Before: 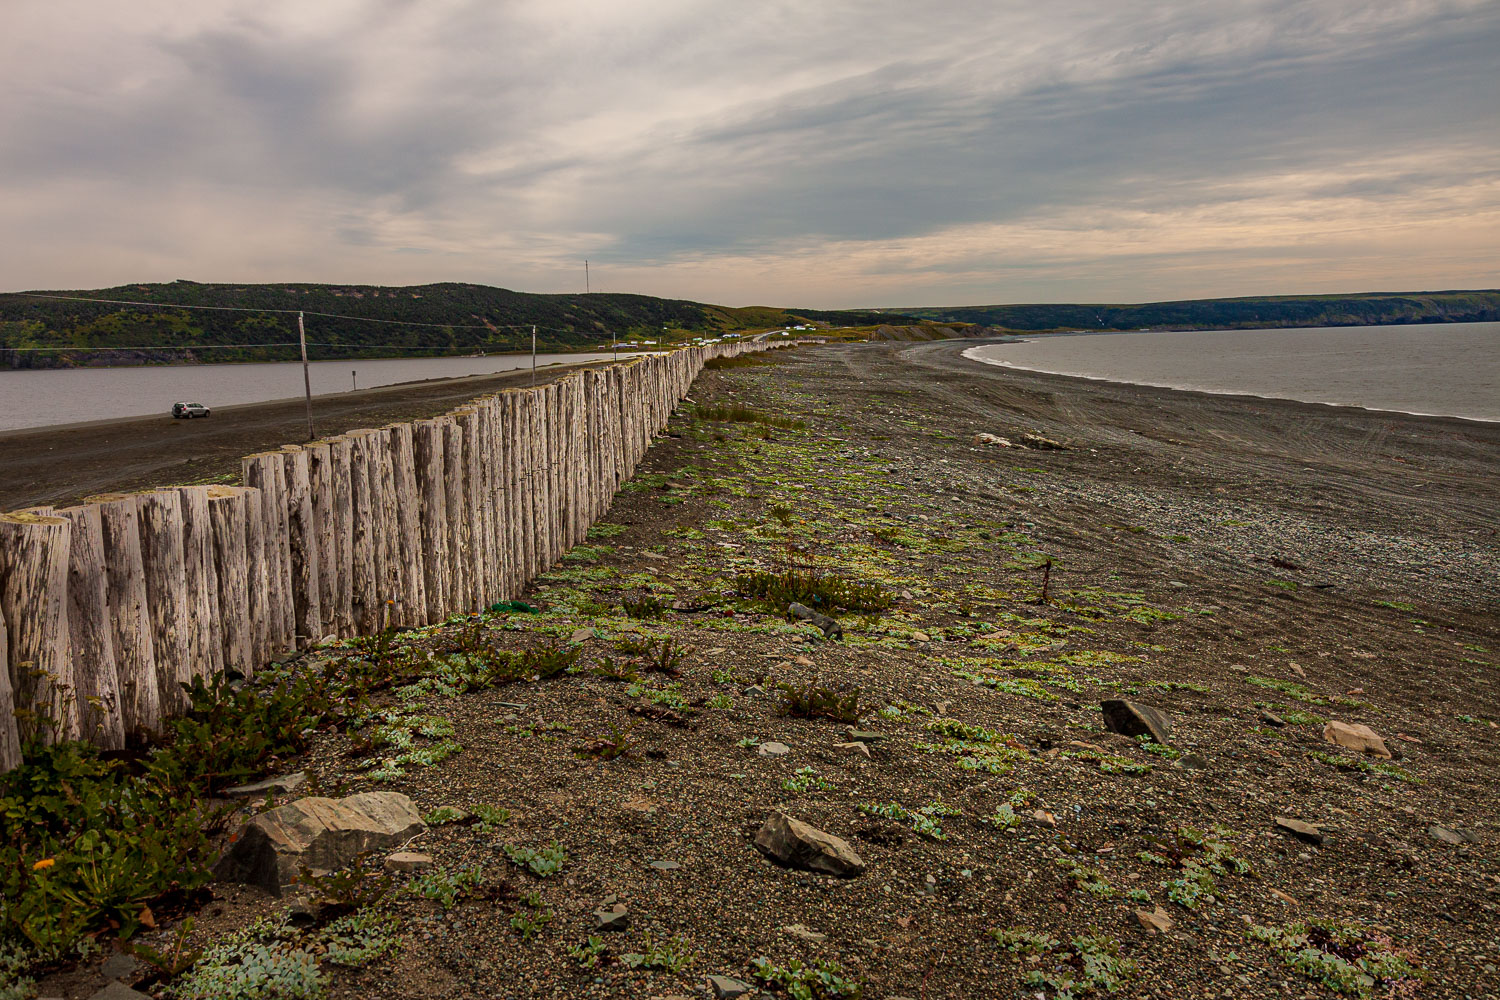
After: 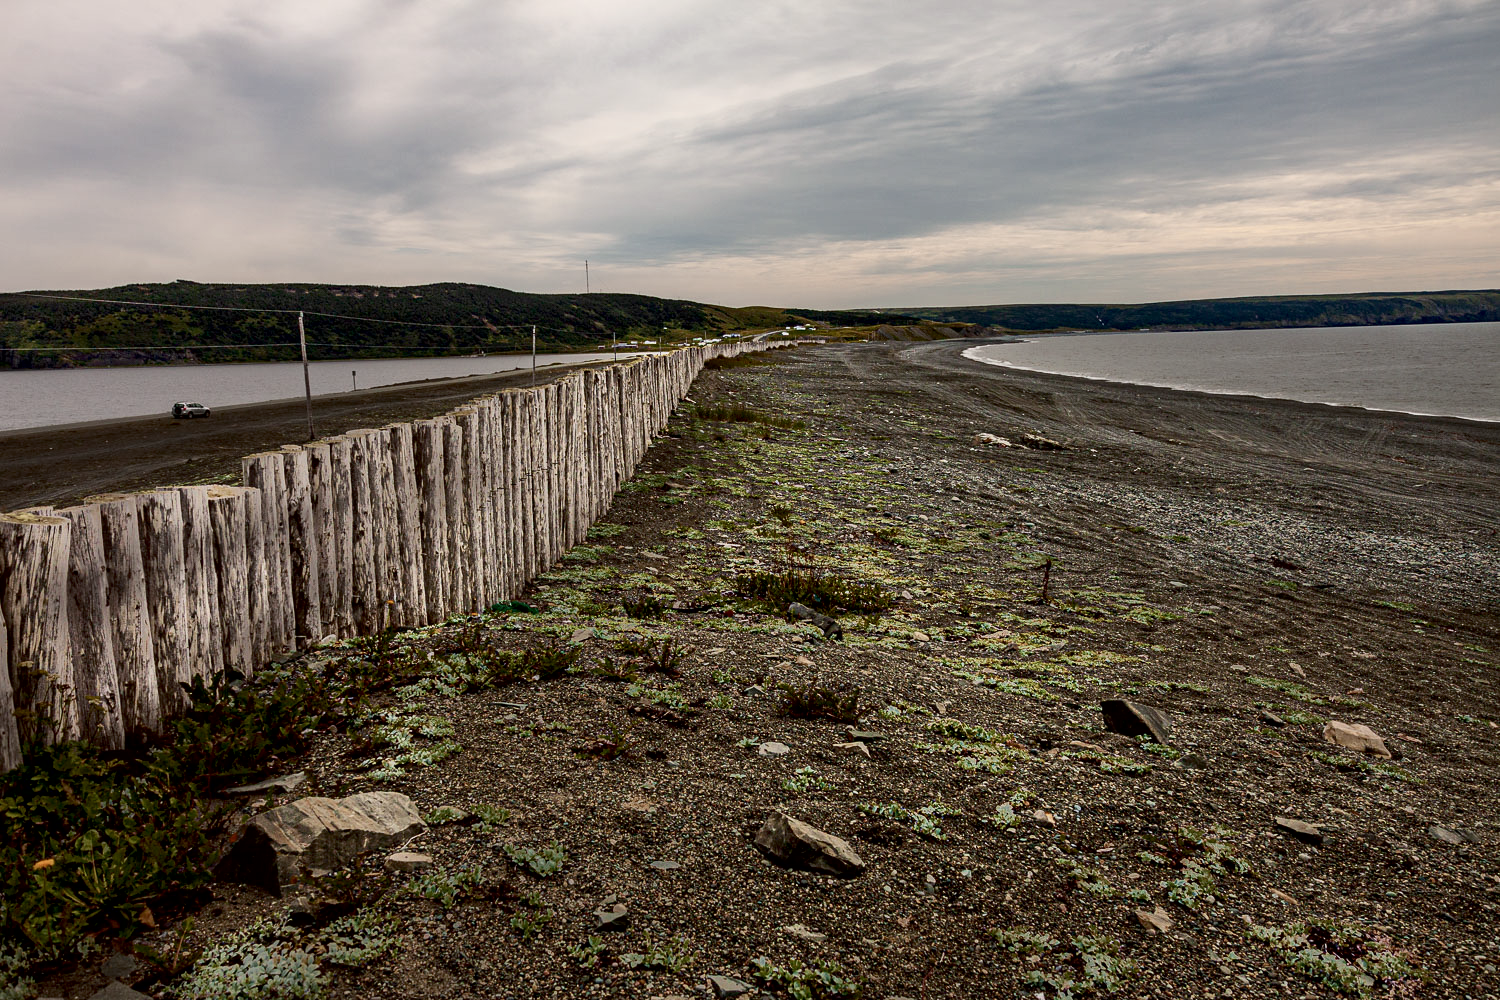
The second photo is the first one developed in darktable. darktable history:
exposure: black level correction 0.009, exposure 0.119 EV, compensate highlight preservation false
color zones: curves: ch1 [(0, 0.292) (0.001, 0.292) (0.2, 0.264) (0.4, 0.248) (0.6, 0.248) (0.8, 0.264) (0.999, 0.292) (1, 0.292)]
white balance: red 0.988, blue 1.017
contrast brightness saturation: contrast 0.16, saturation 0.32
